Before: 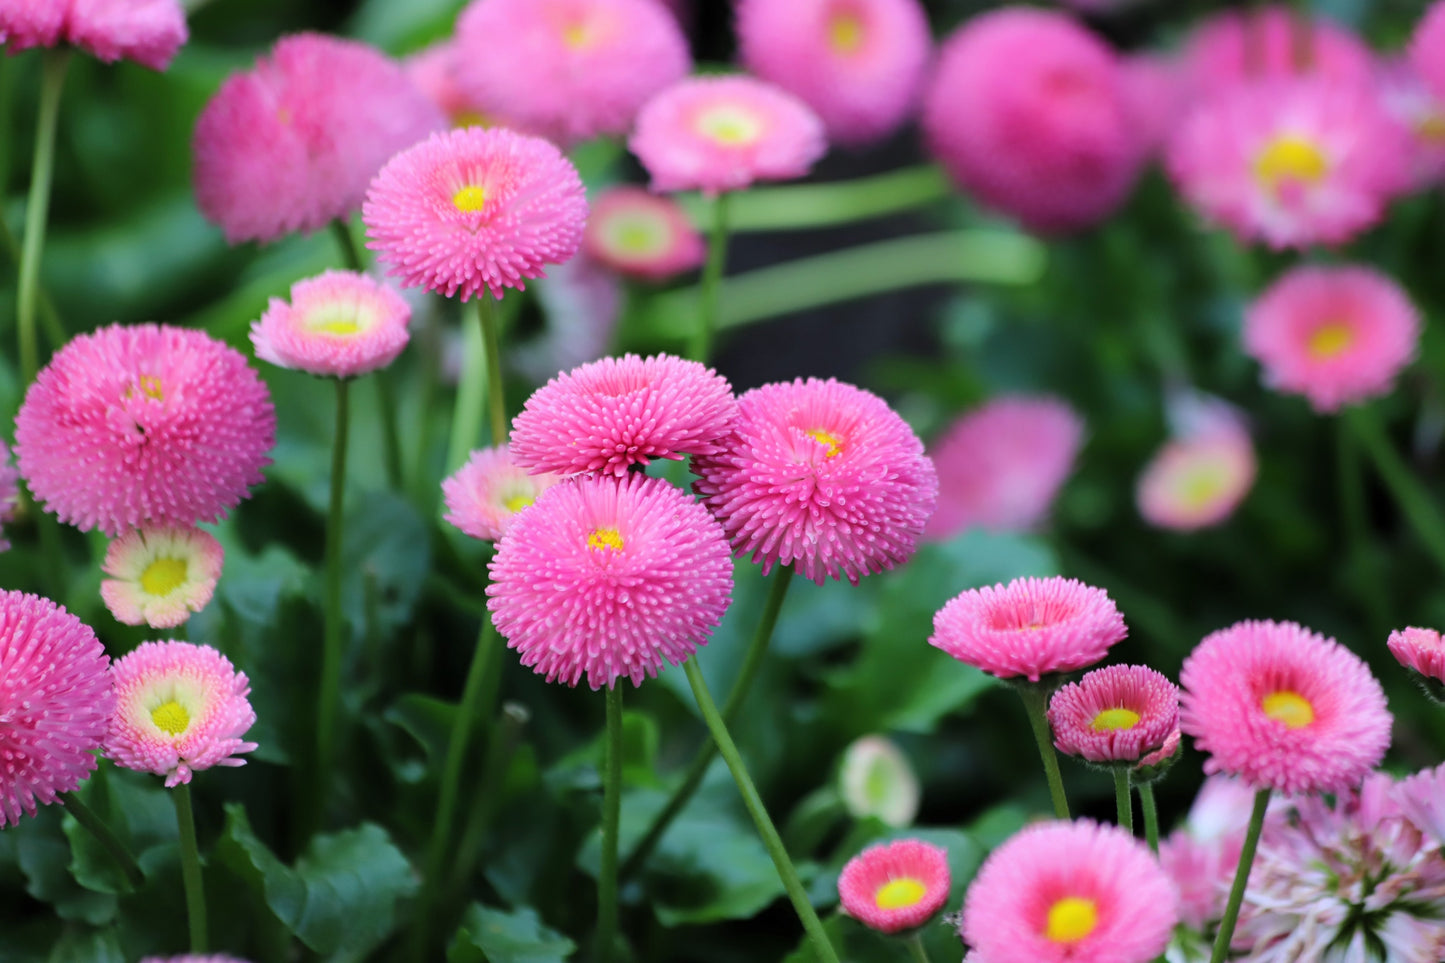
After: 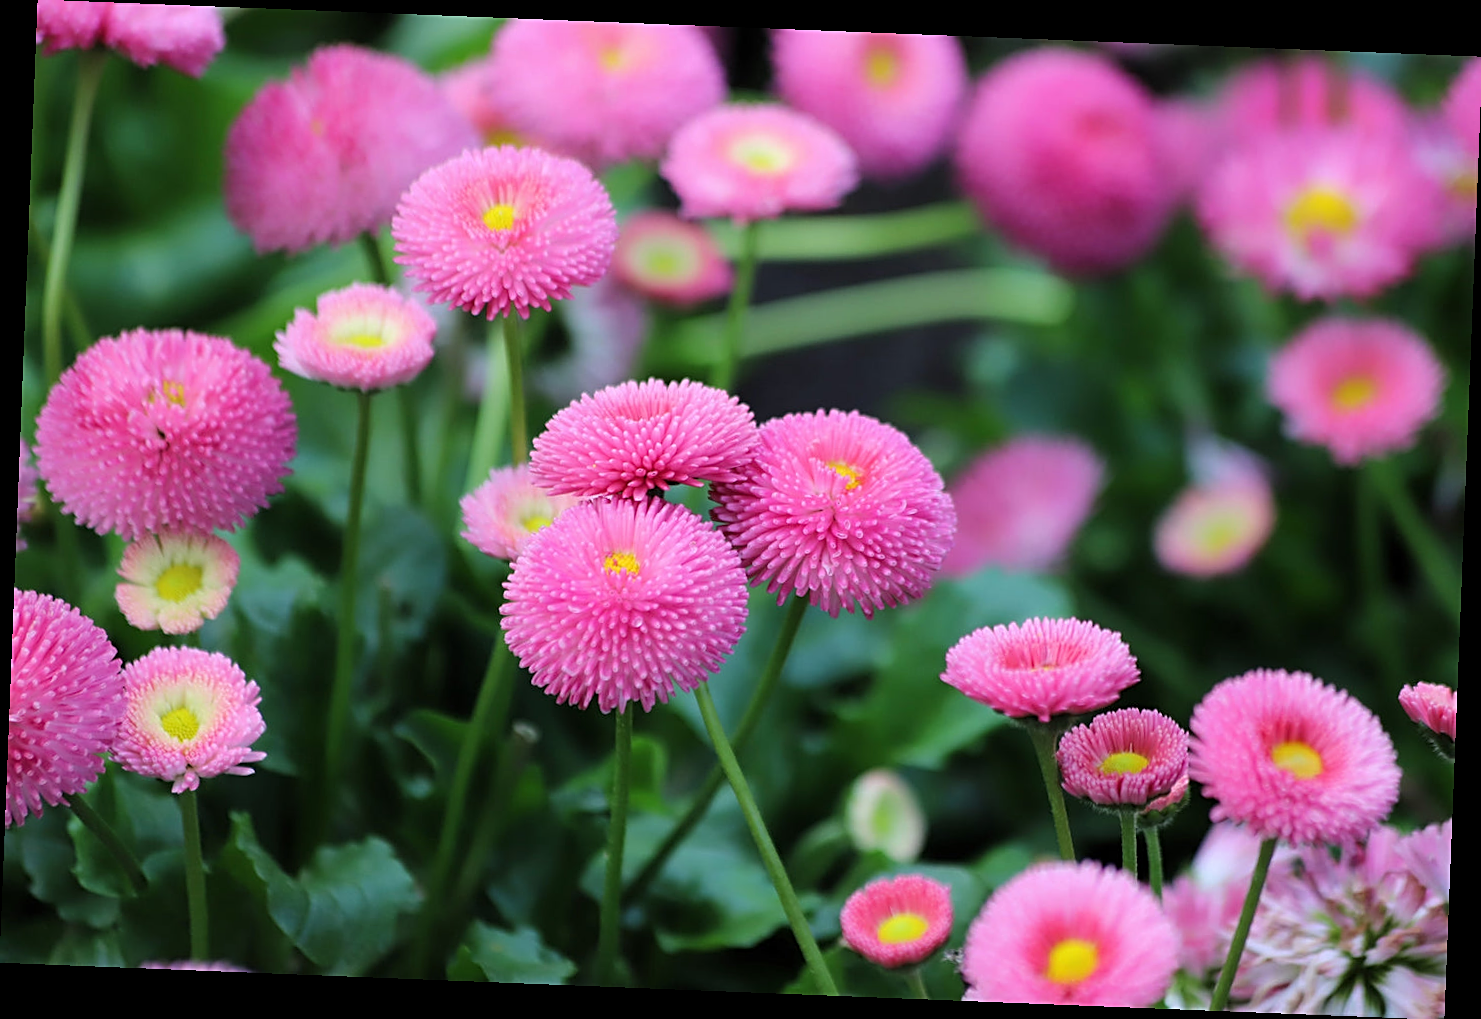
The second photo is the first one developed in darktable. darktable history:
sharpen: on, module defaults
rotate and perspective: rotation 2.27°, automatic cropping off
